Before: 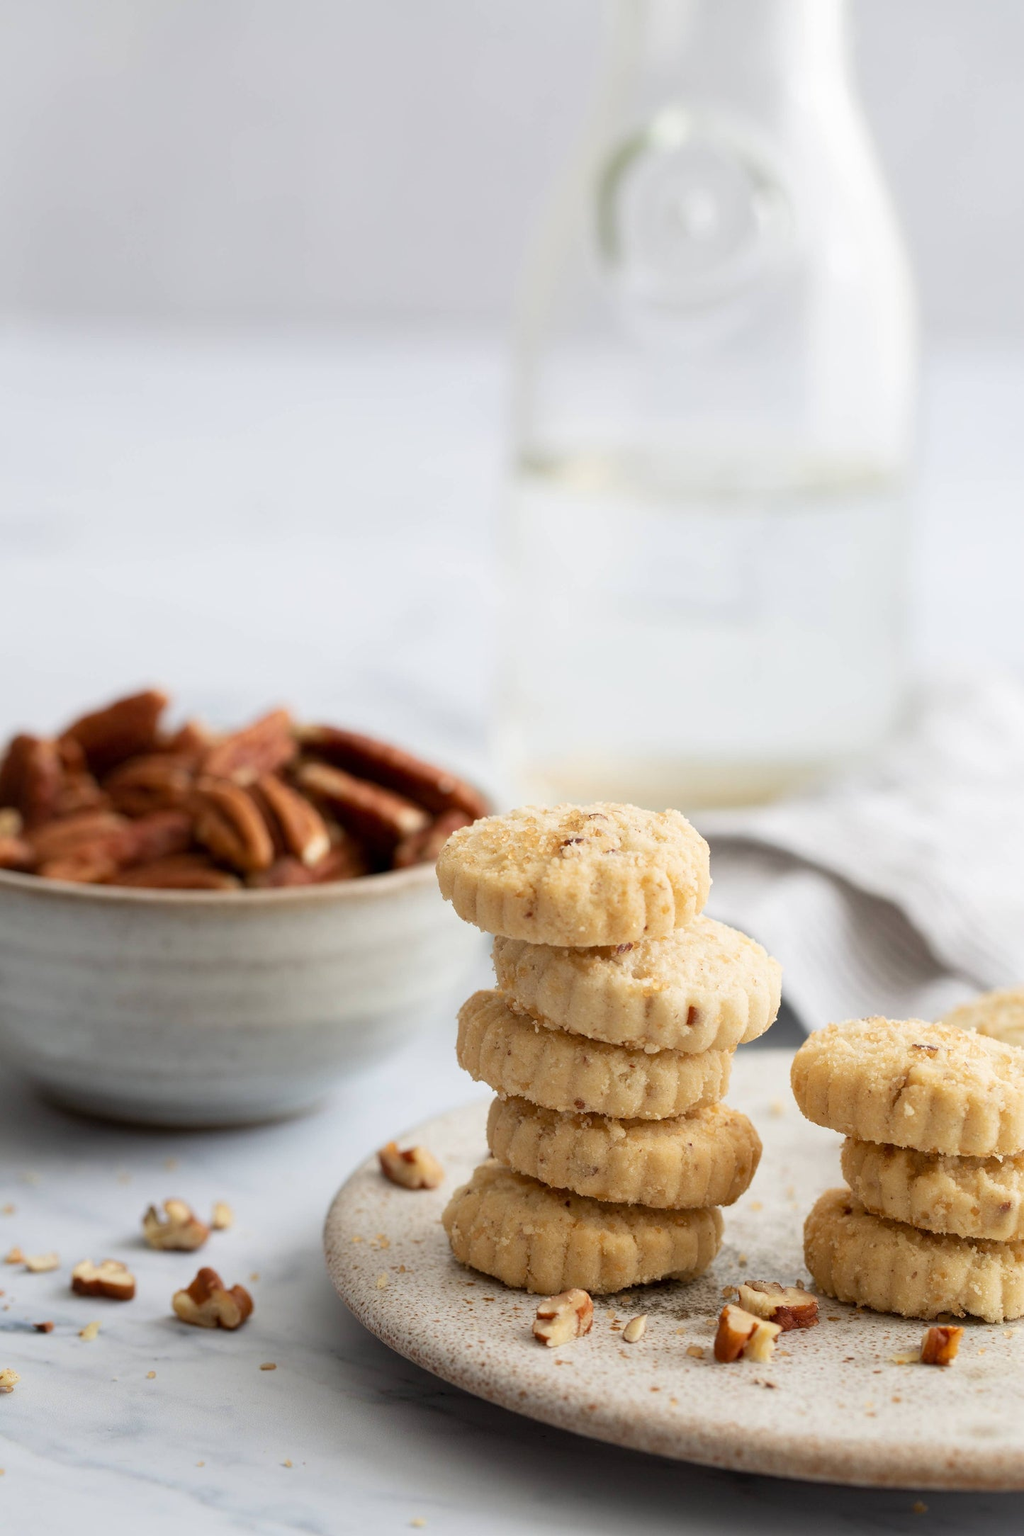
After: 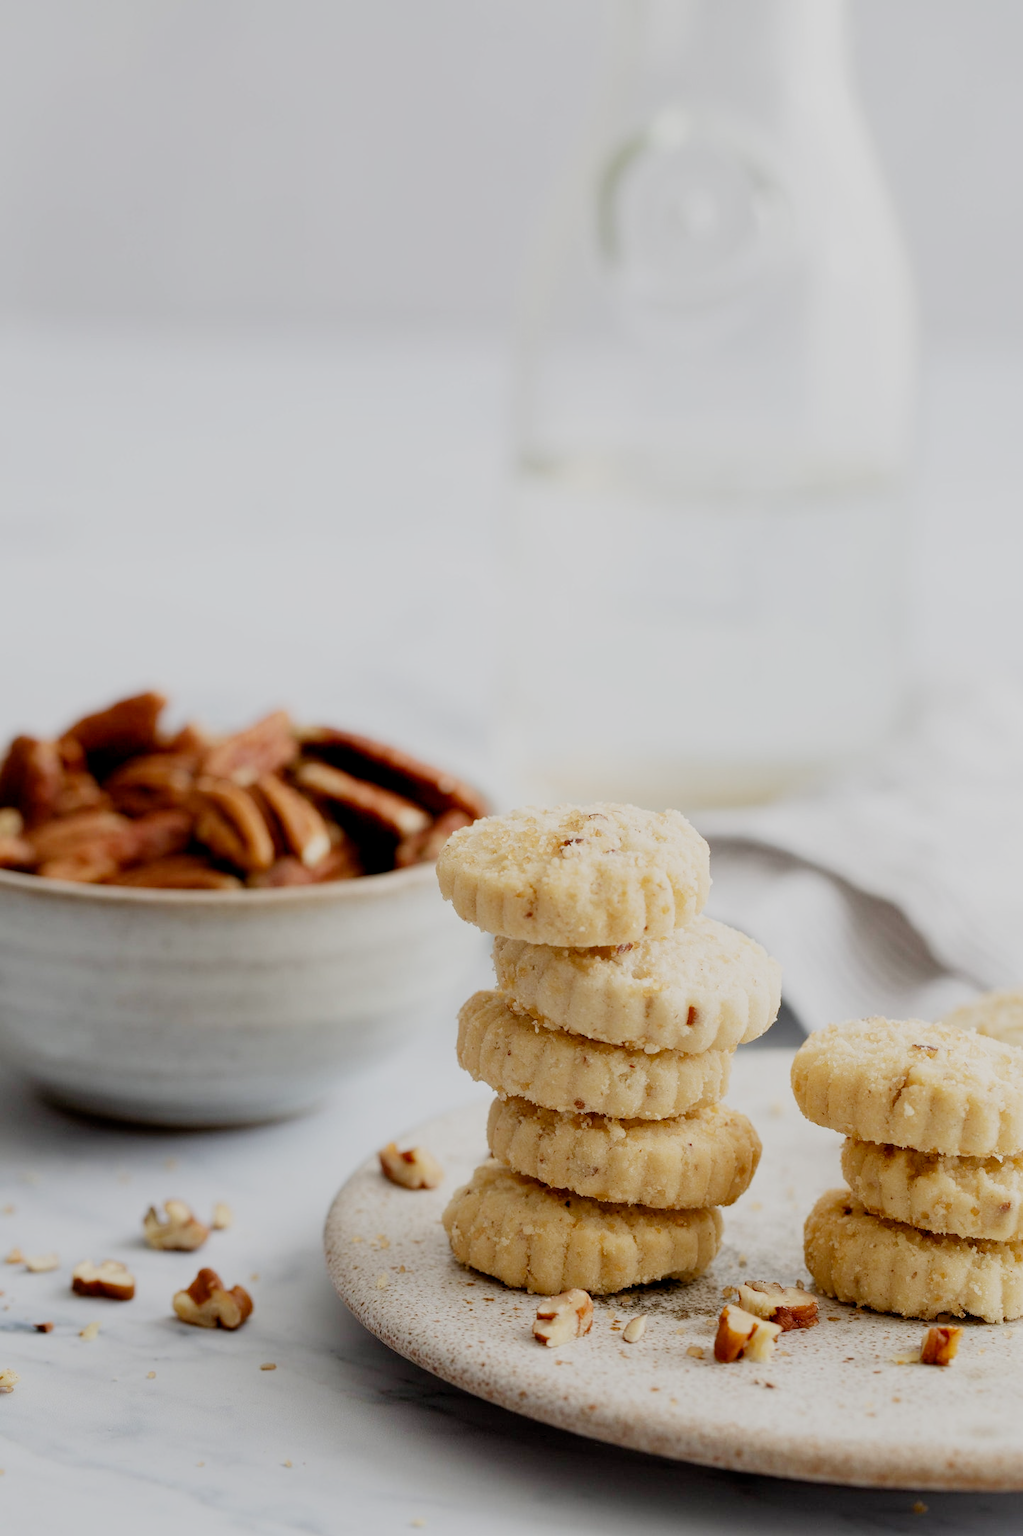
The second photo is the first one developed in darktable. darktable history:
filmic rgb: middle gray luminance 30%, black relative exposure -9 EV, white relative exposure 7 EV, threshold 6 EV, target black luminance 0%, hardness 2.94, latitude 2.04%, contrast 0.963, highlights saturation mix 5%, shadows ↔ highlights balance 12.16%, add noise in highlights 0, preserve chrominance no, color science v3 (2019), use custom middle-gray values true, iterations of high-quality reconstruction 0, contrast in highlights soft, enable highlight reconstruction true
exposure: black level correction 0.001, exposure 0.955 EV, compensate exposure bias true, compensate highlight preservation false
